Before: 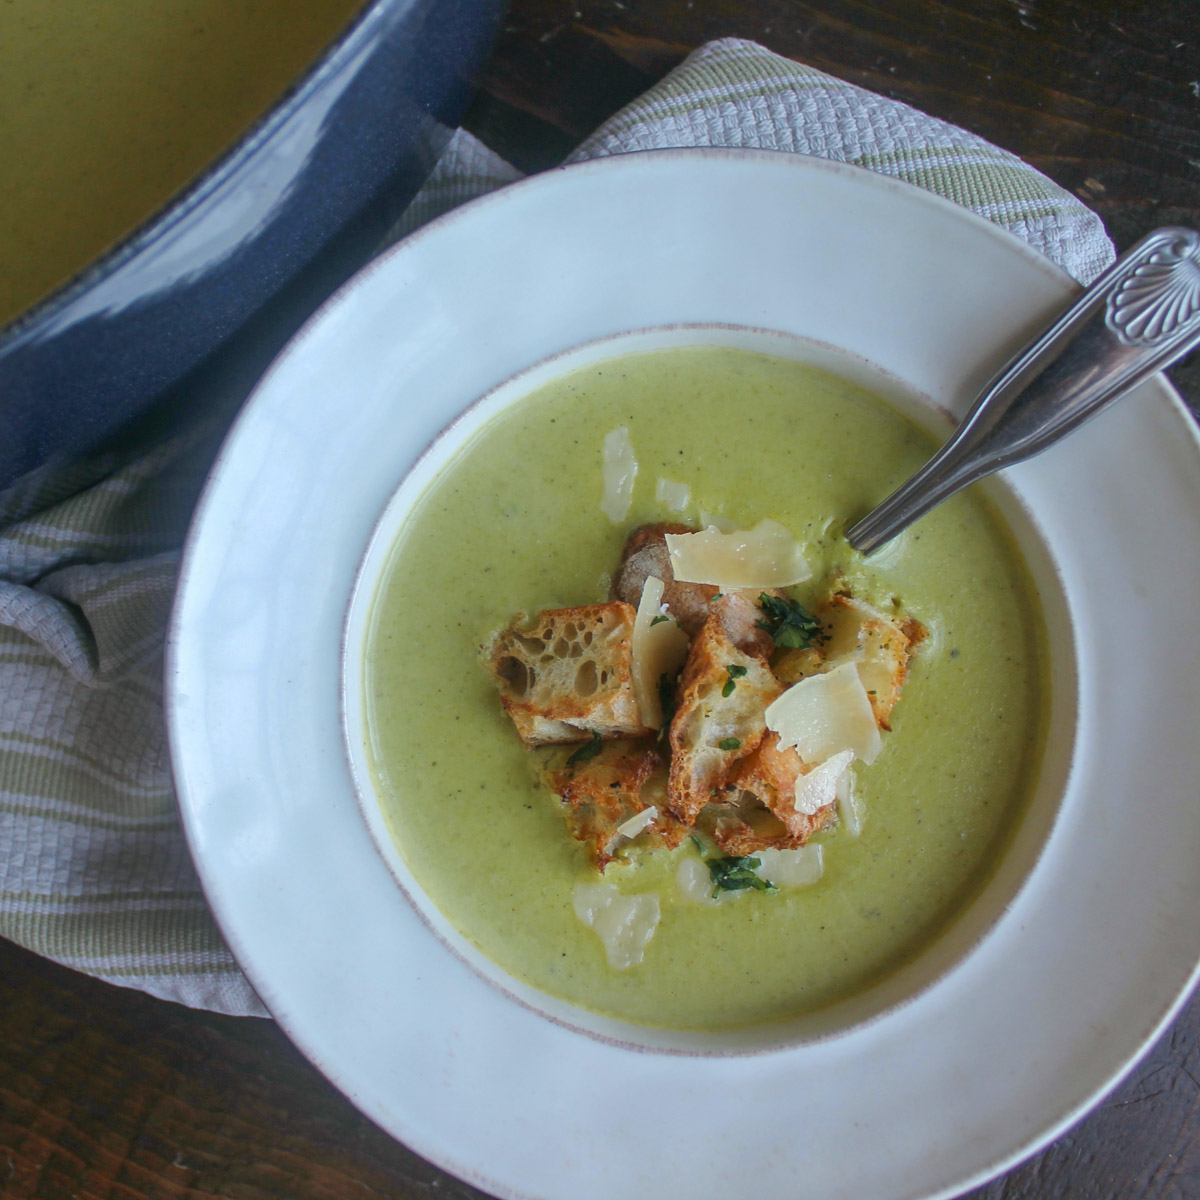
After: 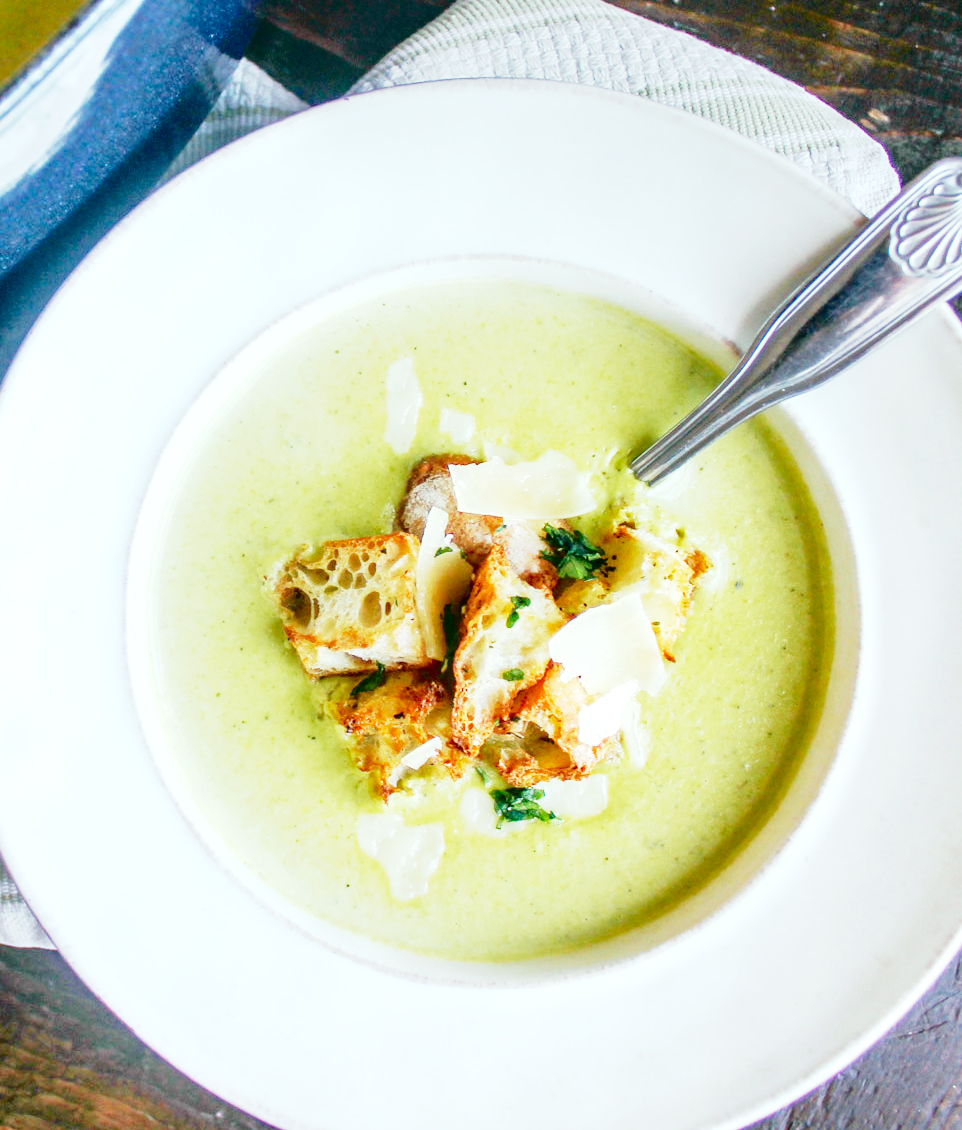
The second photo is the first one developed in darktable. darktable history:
base curve: curves: ch0 [(0, 0) (0.018, 0.026) (0.143, 0.37) (0.33, 0.731) (0.458, 0.853) (0.735, 0.965) (0.905, 0.986) (1, 1)], preserve colors none
exposure: black level correction 0, exposure 1.453 EV, compensate exposure bias true, compensate highlight preservation false
tone curve: curves: ch0 [(0, 0) (0.181, 0.087) (0.498, 0.485) (0.78, 0.742) (0.993, 0.954)]; ch1 [(0, 0) (0.311, 0.149) (0.395, 0.349) (0.488, 0.477) (0.612, 0.641) (1, 1)]; ch2 [(0, 0) (0.5, 0.5) (0.638, 0.667) (1, 1)], color space Lab, independent channels, preserve colors none
crop and rotate: left 18.08%, top 5.753%, right 1.688%
local contrast: on, module defaults
contrast brightness saturation: brightness -0.214, saturation 0.083
tone equalizer: edges refinement/feathering 500, mask exposure compensation -1.57 EV, preserve details no
